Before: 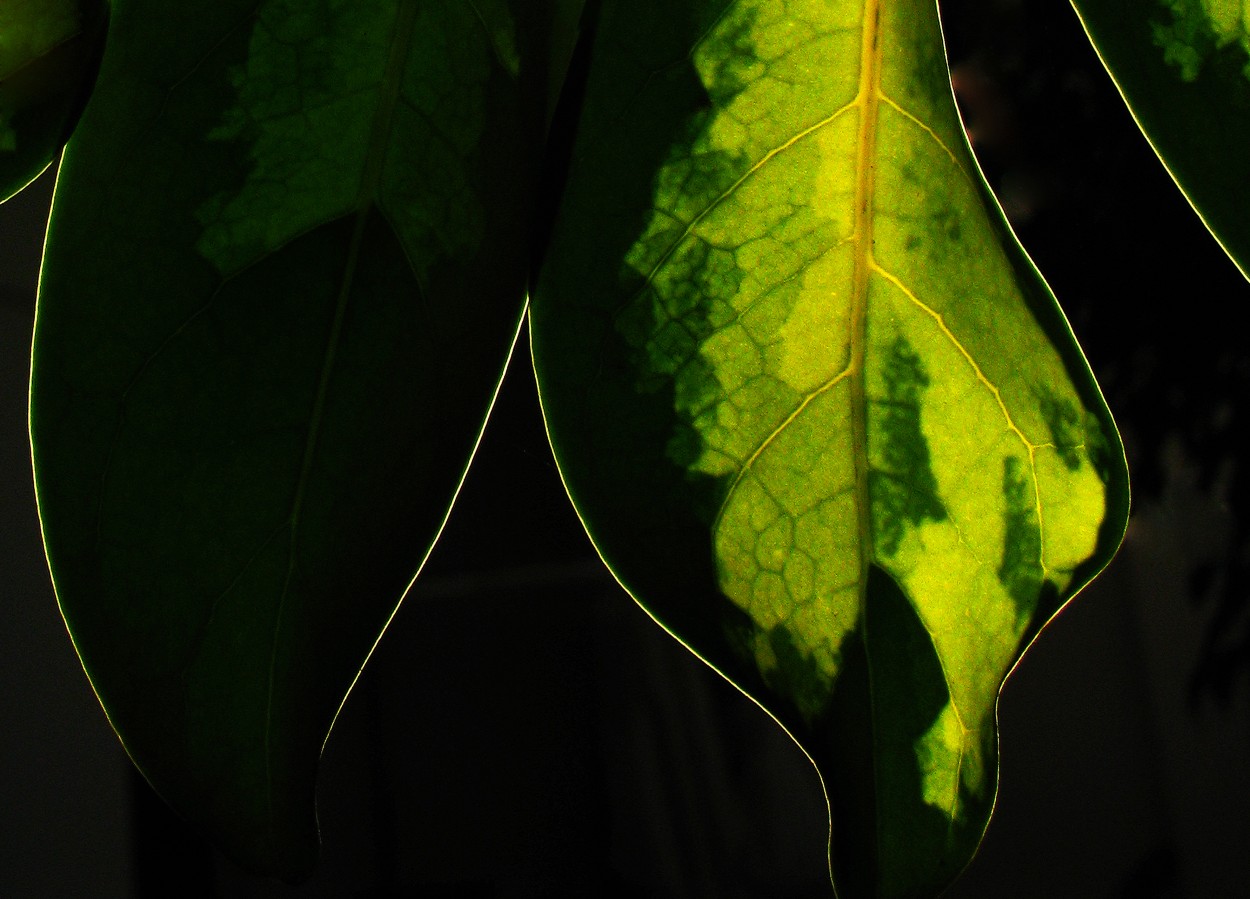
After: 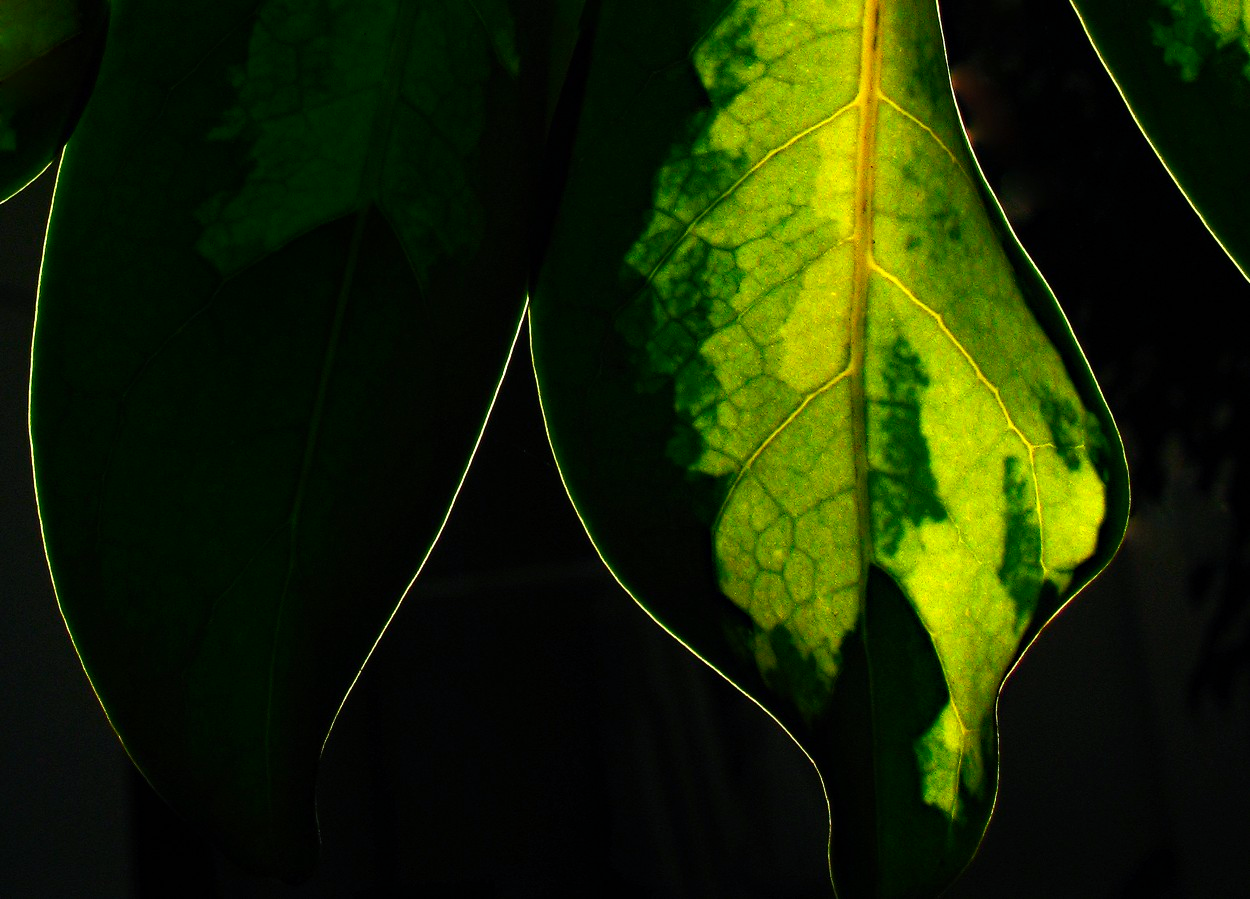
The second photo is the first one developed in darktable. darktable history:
shadows and highlights: shadows -22.63, highlights 47.31, soften with gaussian
exposure: compensate highlight preservation false
color balance rgb: shadows lift › chroma 2.045%, shadows lift › hue 216.06°, highlights gain › luminance 16.403%, highlights gain › chroma 2.952%, highlights gain › hue 260.05°, linear chroma grading › shadows 19.156%, linear chroma grading › highlights 3.088%, linear chroma grading › mid-tones 10.416%, perceptual saturation grading › global saturation 0.888%
haze removal: compatibility mode true, adaptive false
